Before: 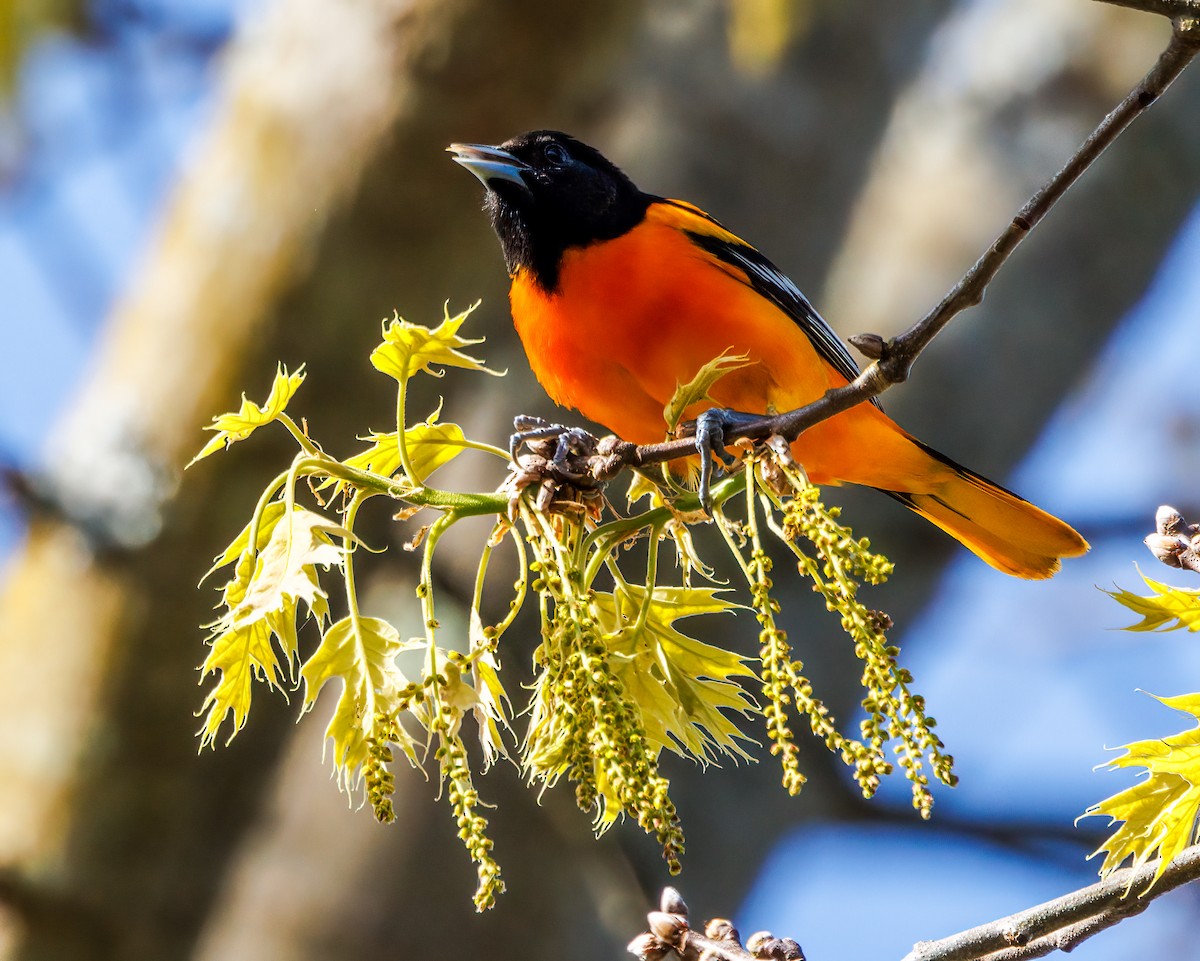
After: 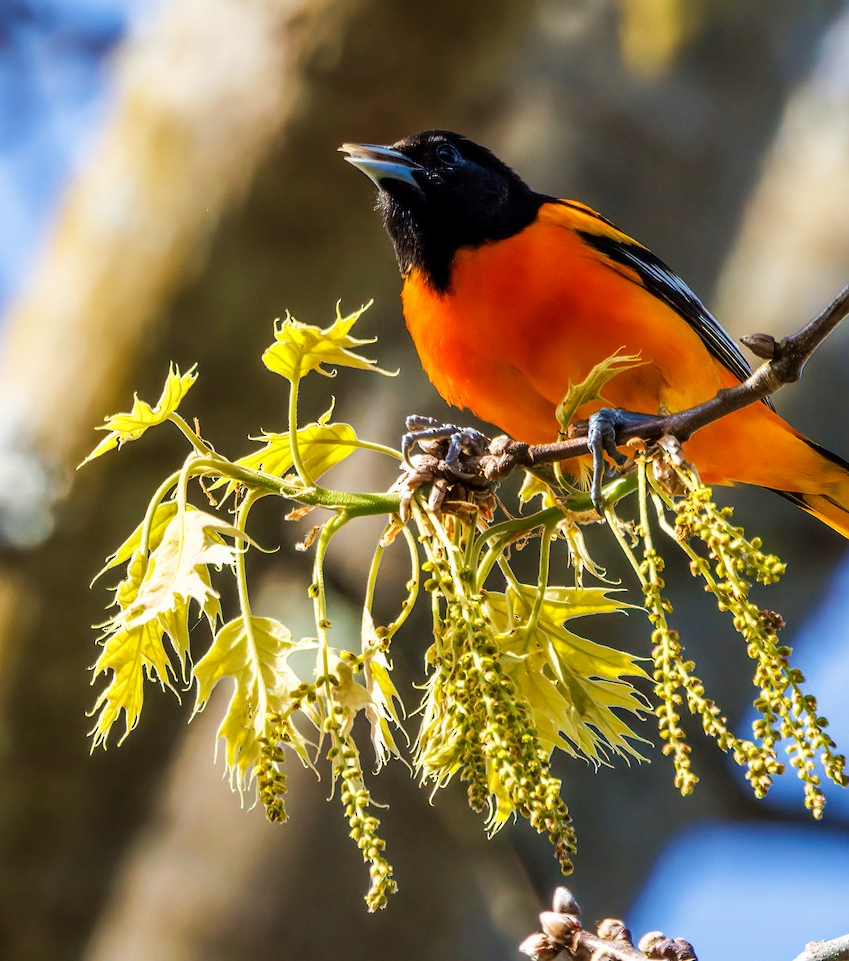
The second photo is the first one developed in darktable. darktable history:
crop and rotate: left 9.061%, right 20.142%
velvia: on, module defaults
